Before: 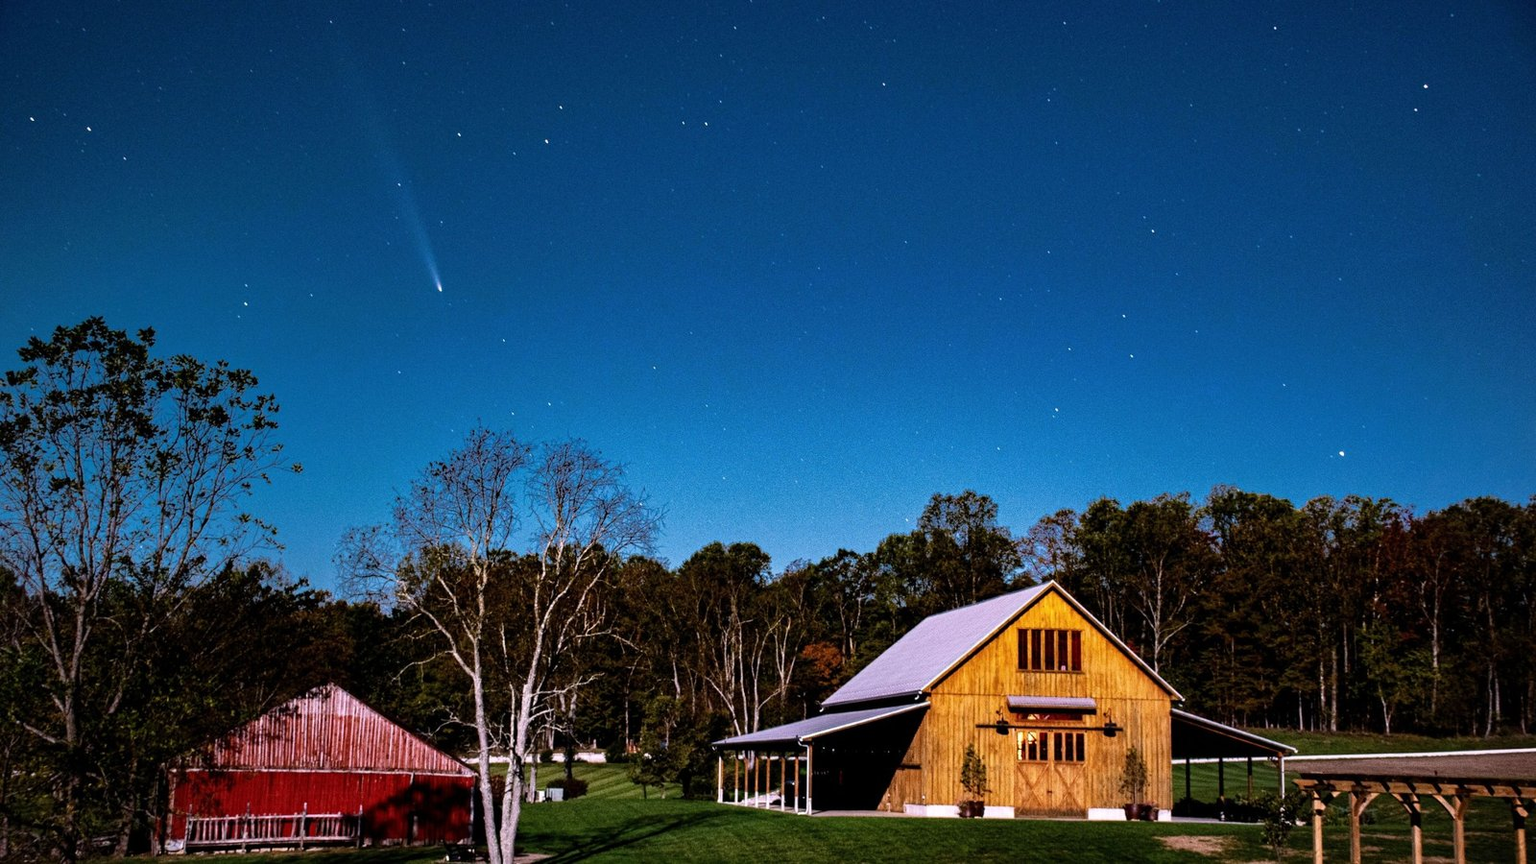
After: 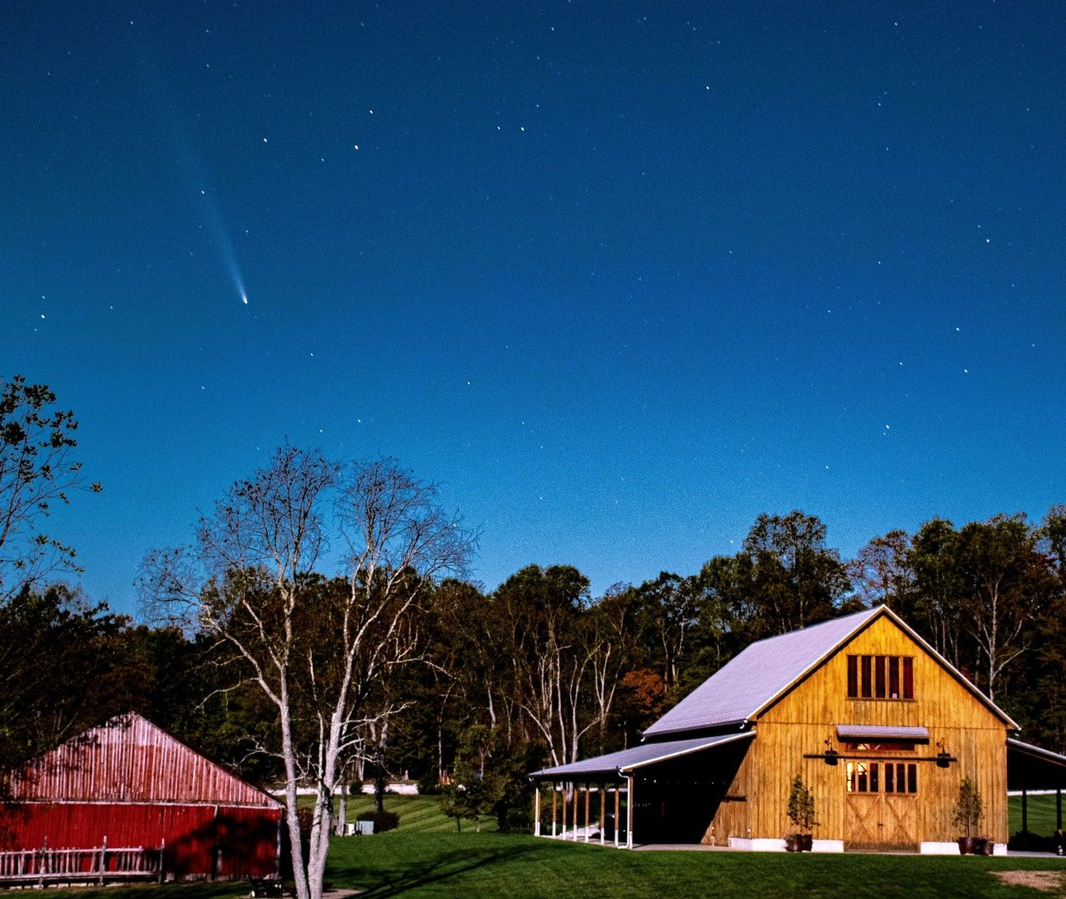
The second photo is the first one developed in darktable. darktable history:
crop and rotate: left 13.387%, right 19.945%
